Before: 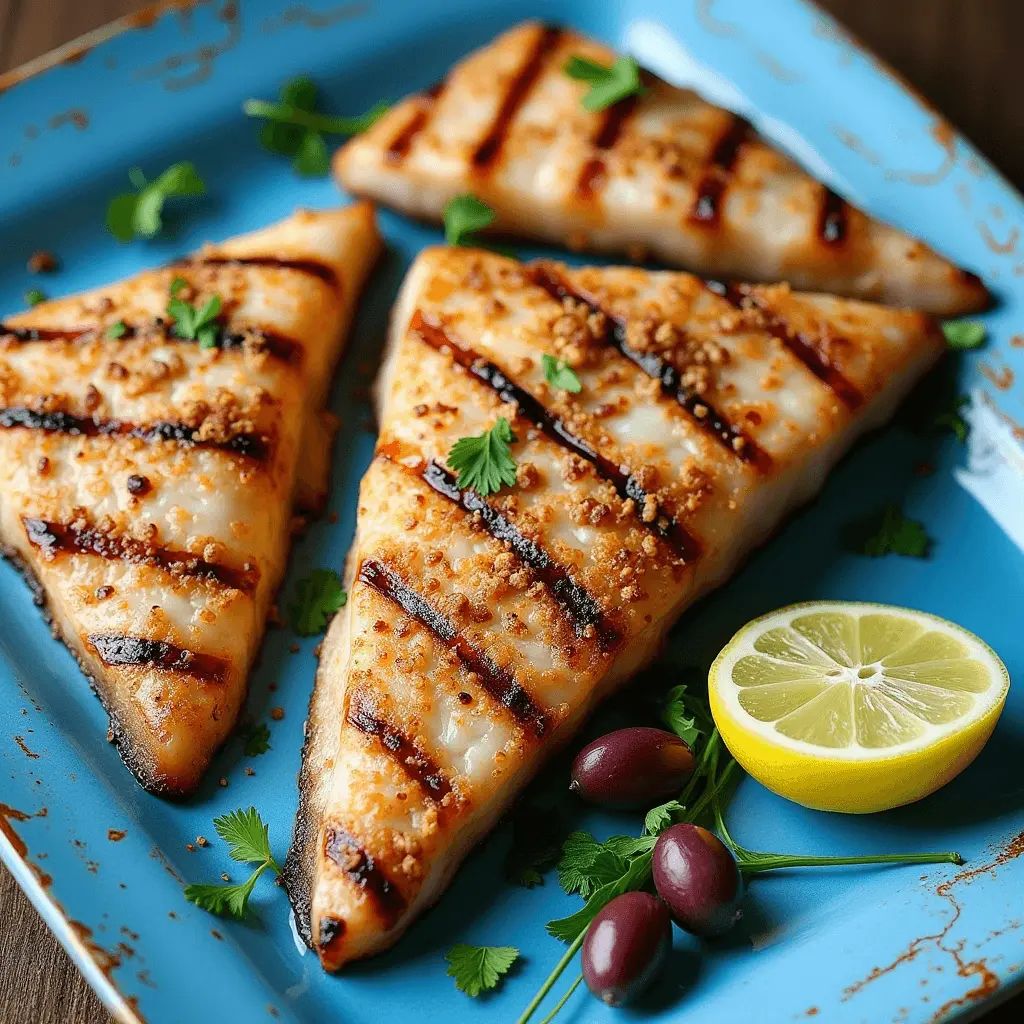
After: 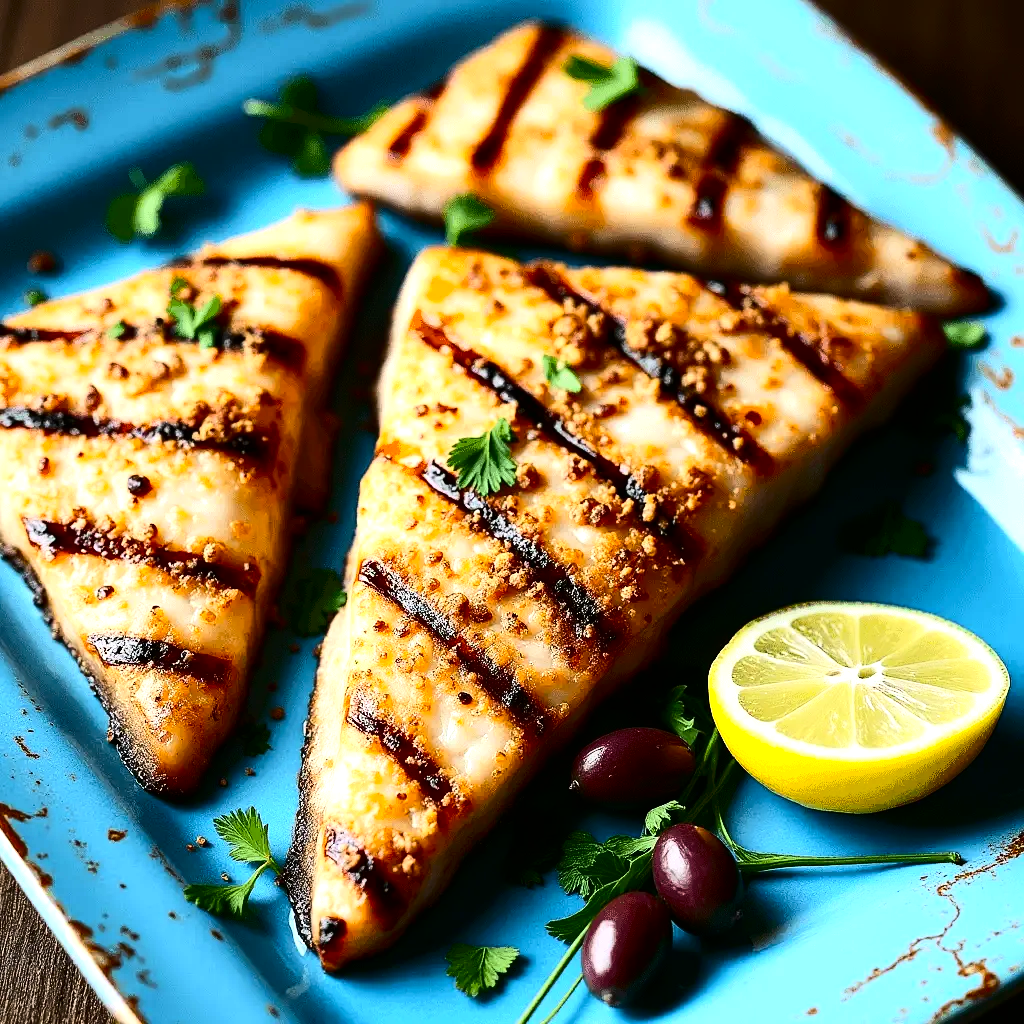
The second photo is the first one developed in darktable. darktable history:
contrast brightness saturation: contrast 0.28
tone equalizer: -8 EV -0.75 EV, -7 EV -0.7 EV, -6 EV -0.6 EV, -5 EV -0.4 EV, -3 EV 0.4 EV, -2 EV 0.6 EV, -1 EV 0.7 EV, +0 EV 0.75 EV, edges refinement/feathering 500, mask exposure compensation -1.57 EV, preserve details no
color balance: output saturation 110%
